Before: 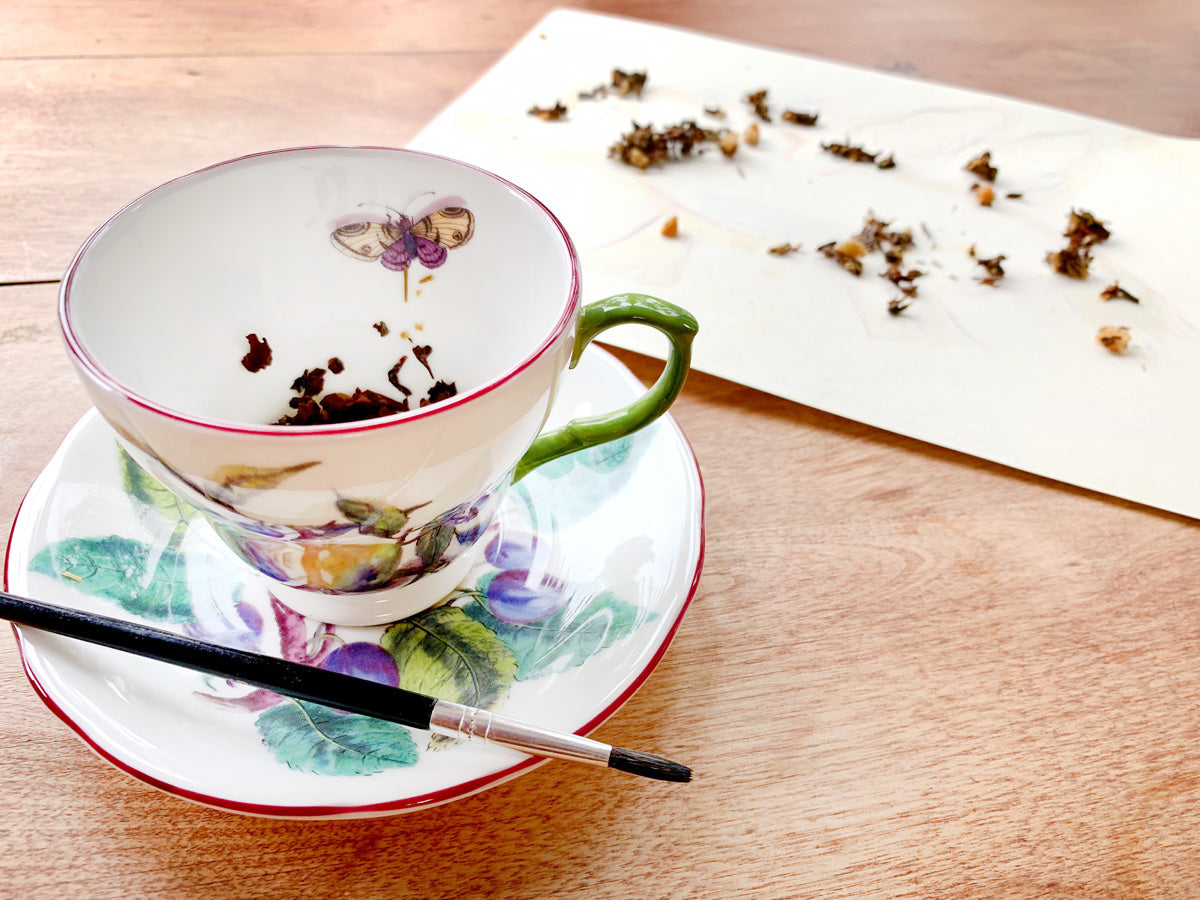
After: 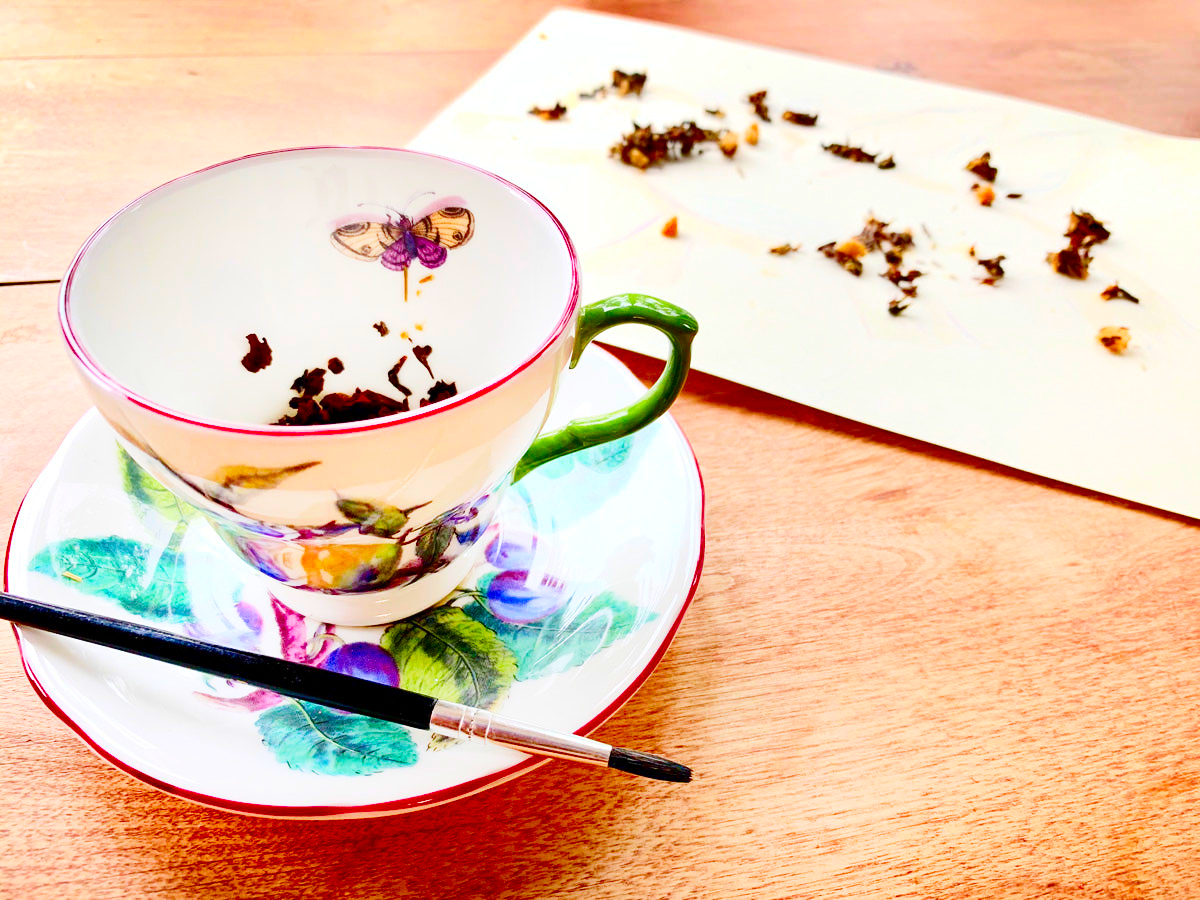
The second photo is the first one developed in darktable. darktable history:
contrast brightness saturation: contrast 0.258, brightness 0.024, saturation 0.874
